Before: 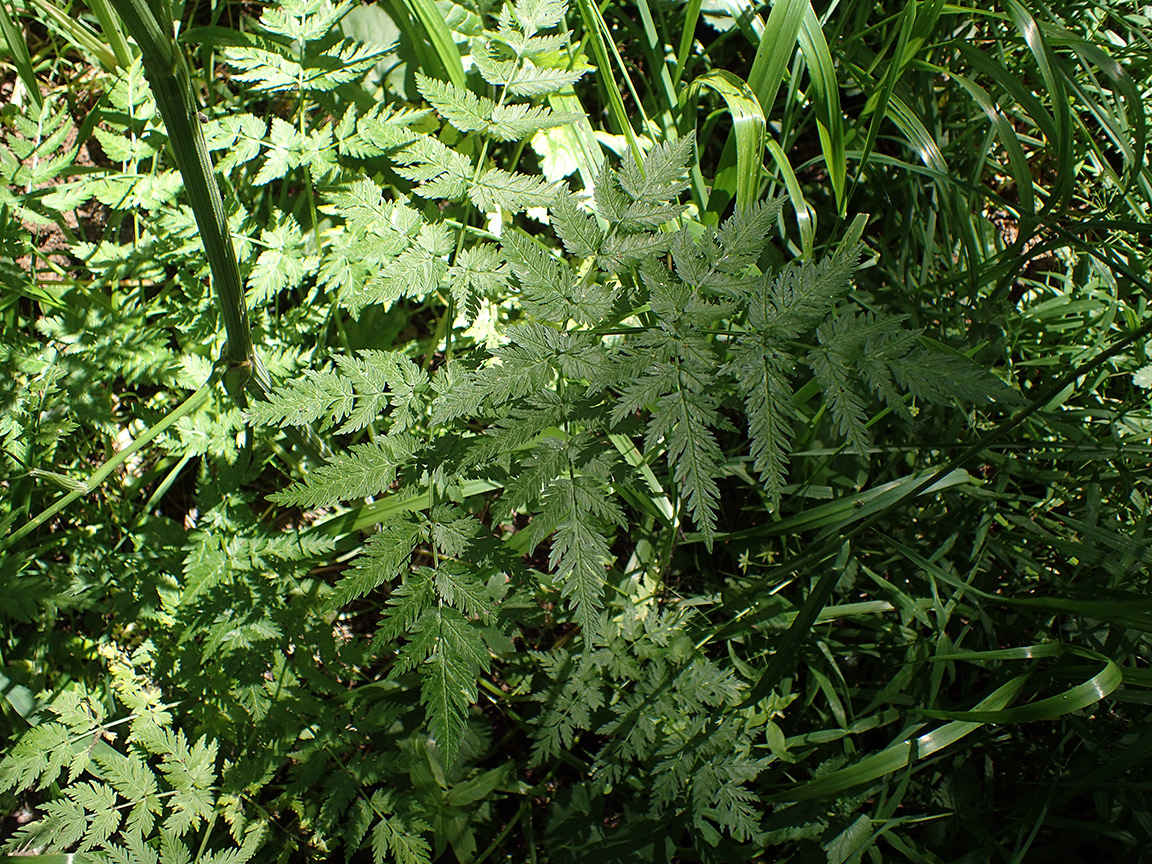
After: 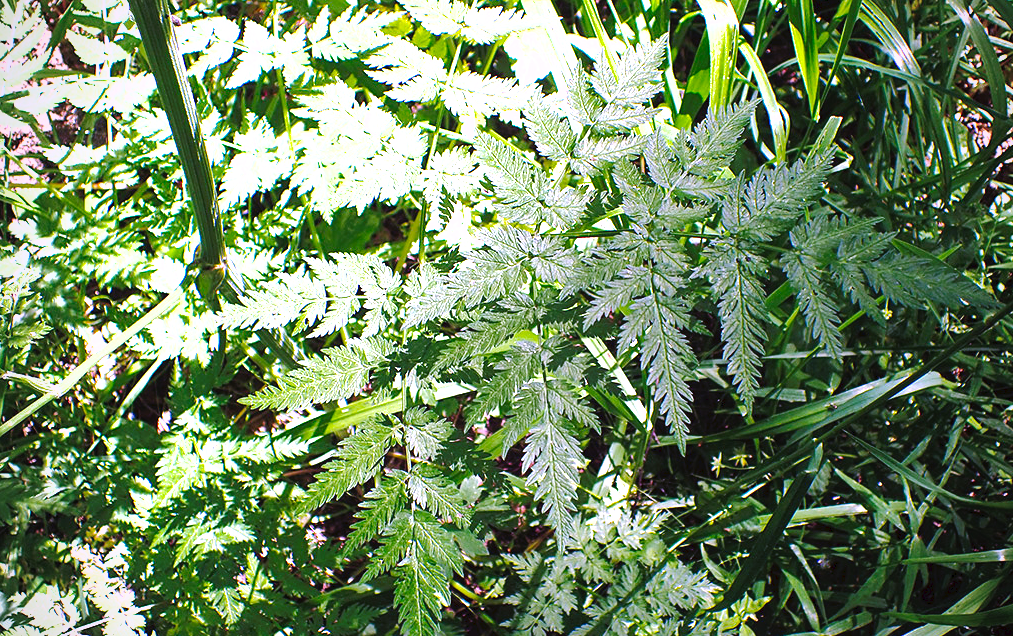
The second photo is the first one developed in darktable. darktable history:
crop and rotate: left 2.425%, top 11.305%, right 9.6%, bottom 15.08%
vignetting: fall-off radius 60.92%
local contrast: highlights 100%, shadows 100%, detail 120%, midtone range 0.2
tone curve: curves: ch0 [(0, 0) (0.003, 0.031) (0.011, 0.033) (0.025, 0.036) (0.044, 0.045) (0.069, 0.06) (0.1, 0.079) (0.136, 0.109) (0.177, 0.15) (0.224, 0.192) (0.277, 0.262) (0.335, 0.347) (0.399, 0.433) (0.468, 0.528) (0.543, 0.624) (0.623, 0.705) (0.709, 0.788) (0.801, 0.865) (0.898, 0.933) (1, 1)], preserve colors none
tone equalizer: on, module defaults
color calibration: output R [1.107, -0.012, -0.003, 0], output B [0, 0, 1.308, 0], illuminant custom, x 0.389, y 0.387, temperature 3838.64 K
shadows and highlights: on, module defaults
color balance rgb: linear chroma grading › shadows -10%, linear chroma grading › global chroma 20%, perceptual saturation grading › global saturation 15%, perceptual brilliance grading › global brilliance 30%, perceptual brilliance grading › highlights 12%, perceptual brilliance grading › mid-tones 24%, global vibrance 20%
